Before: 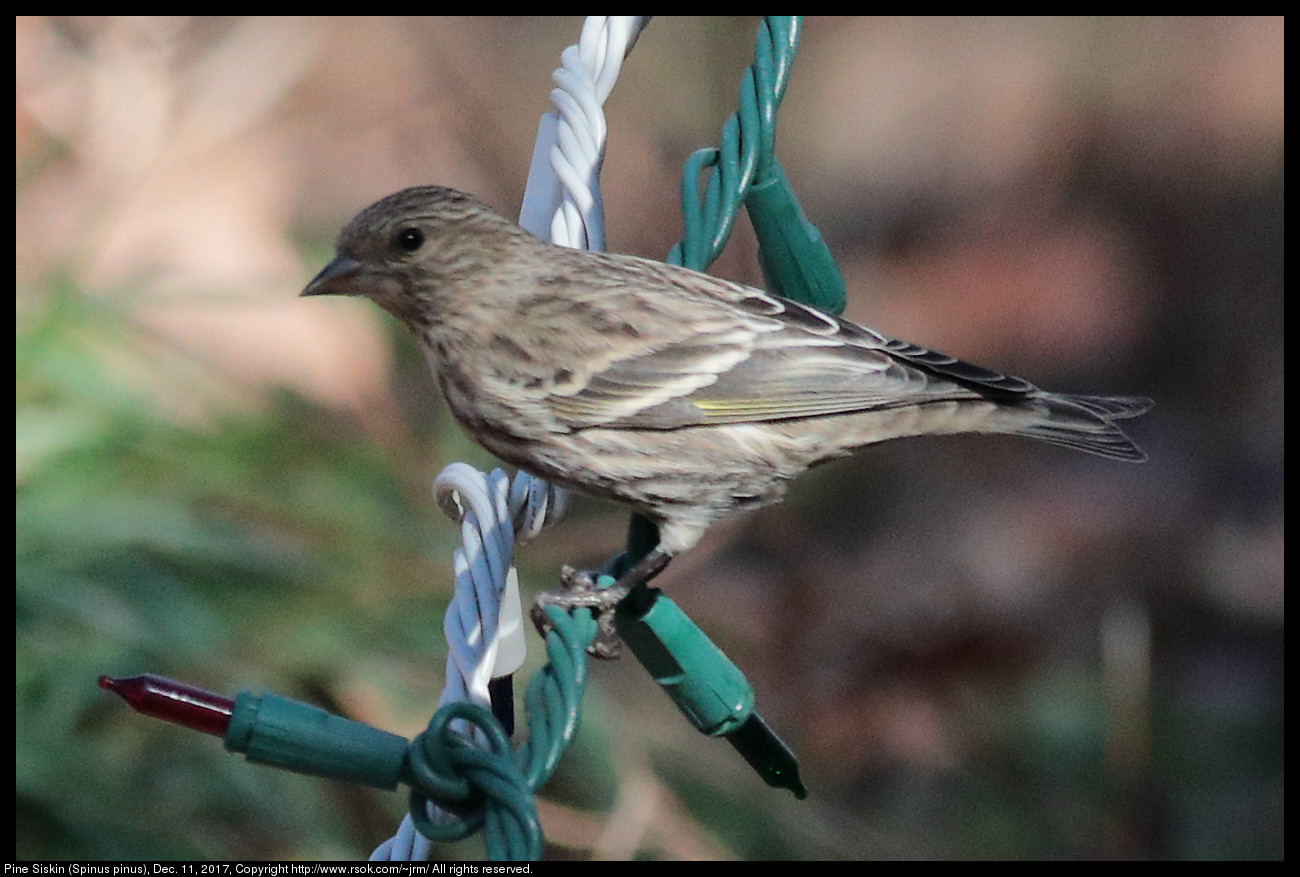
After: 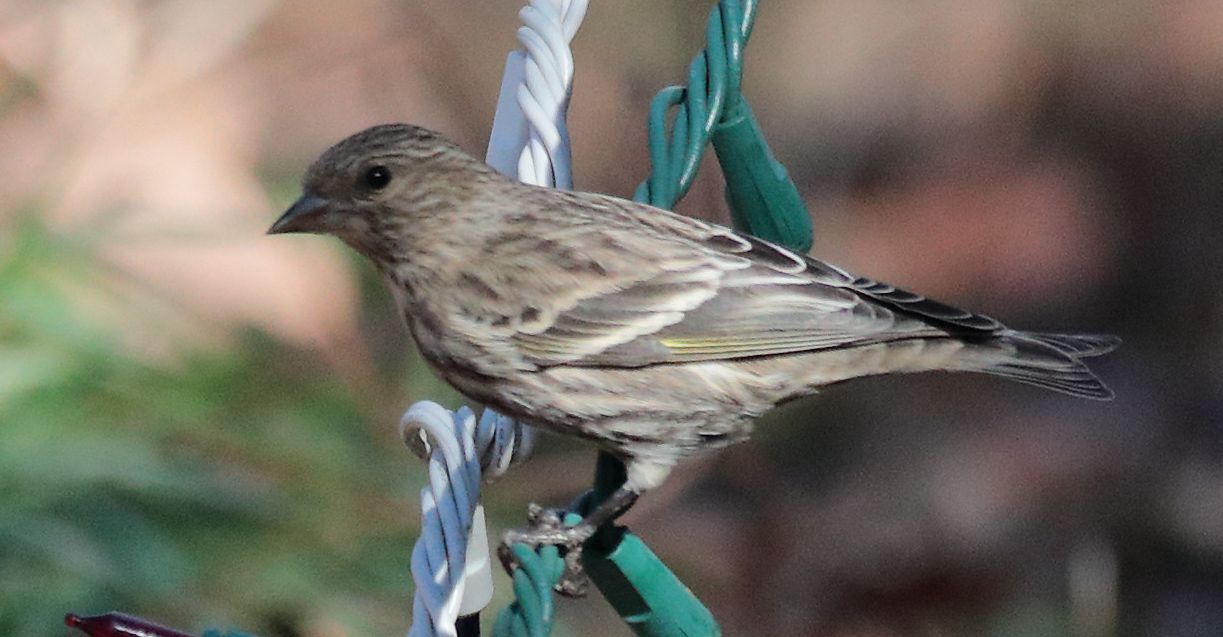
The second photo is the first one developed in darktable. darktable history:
crop: left 2.572%, top 7.102%, right 3.311%, bottom 20.154%
